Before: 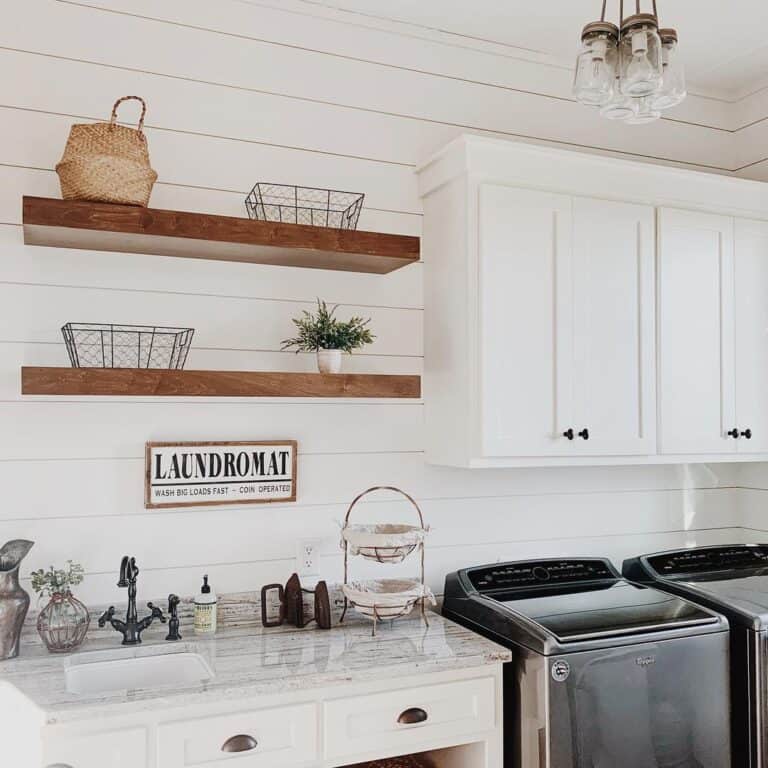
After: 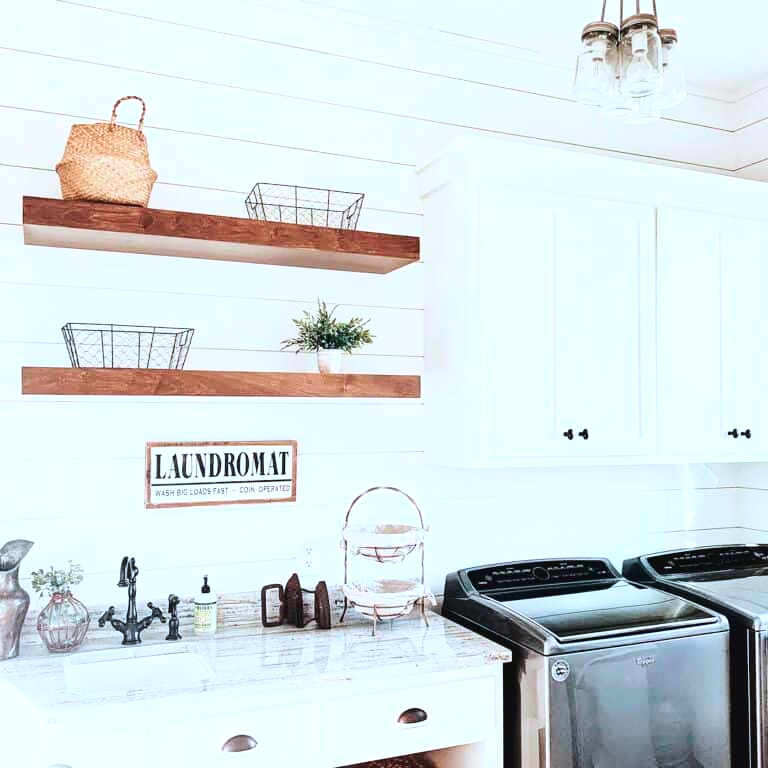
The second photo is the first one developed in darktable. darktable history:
exposure: exposure 0.608 EV, compensate highlight preservation false
color calibration: output R [0.946, 0.065, -0.013, 0], output G [-0.246, 1.264, -0.017, 0], output B [0.046, -0.098, 1.05, 0], x 0.37, y 0.382, temperature 4319.06 K
tone curve: curves: ch0 [(0, 0.023) (0.087, 0.065) (0.184, 0.168) (0.45, 0.54) (0.57, 0.683) (0.722, 0.825) (0.877, 0.948) (1, 1)]; ch1 [(0, 0) (0.388, 0.369) (0.44, 0.44) (0.489, 0.481) (0.534, 0.528) (0.657, 0.655) (1, 1)]; ch2 [(0, 0) (0.353, 0.317) (0.408, 0.427) (0.472, 0.46) (0.5, 0.488) (0.537, 0.518) (0.576, 0.592) (0.625, 0.631) (1, 1)], color space Lab, linked channels, preserve colors none
